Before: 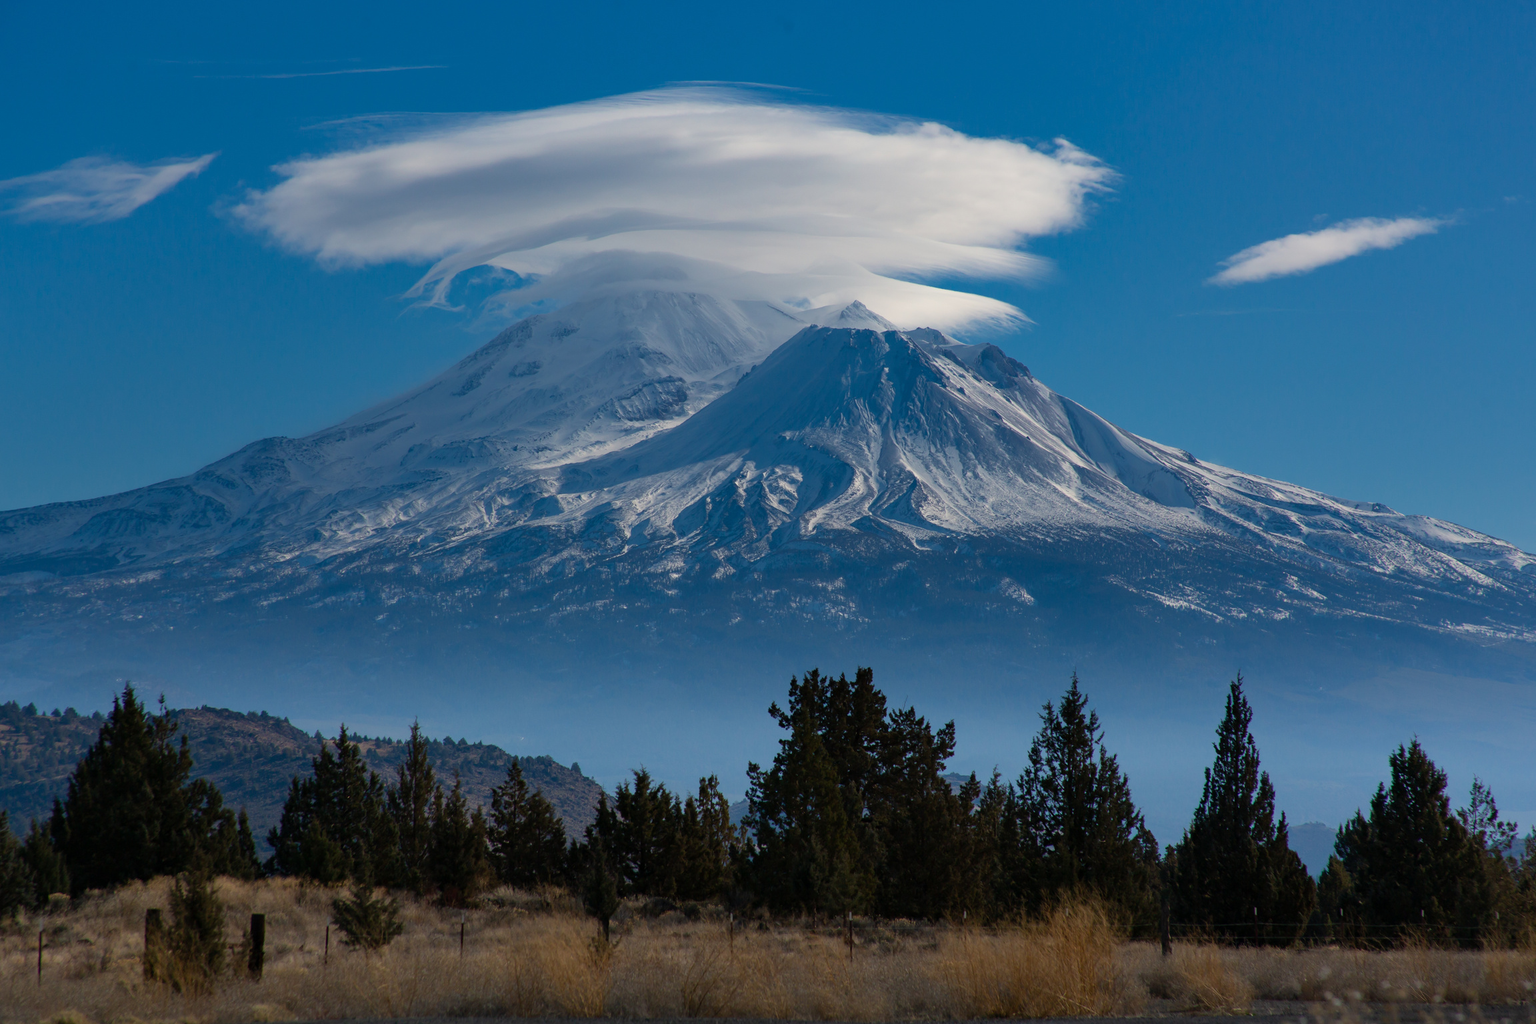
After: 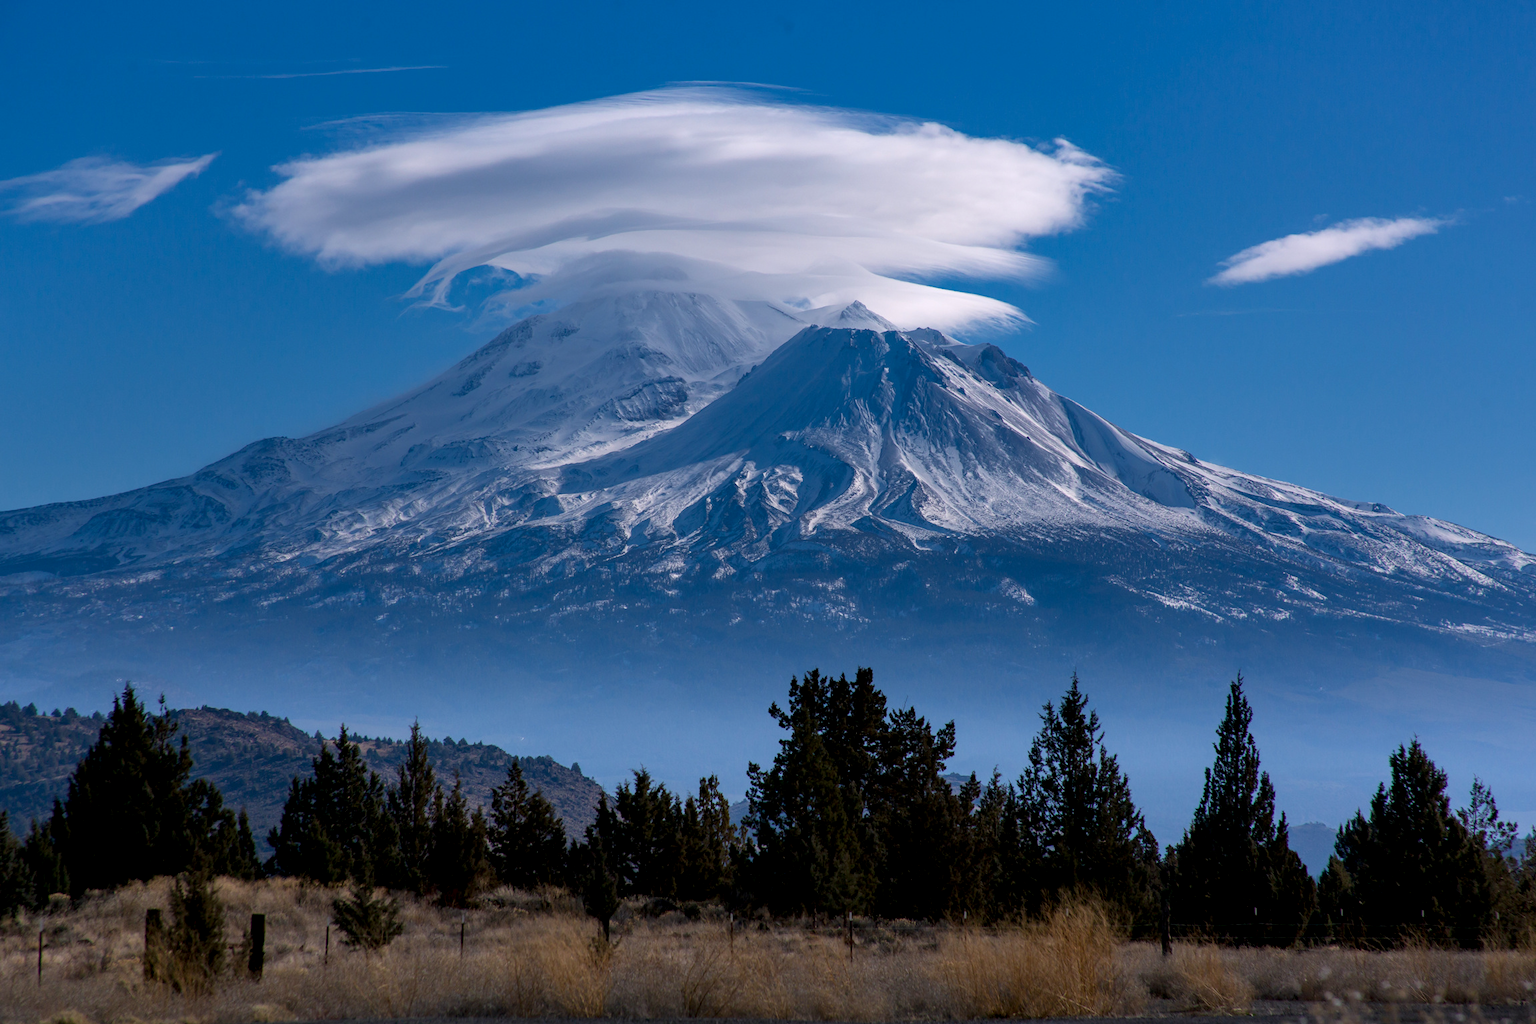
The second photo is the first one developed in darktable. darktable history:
white balance: red 1.004, blue 1.096
local contrast: highlights 83%, shadows 81%
